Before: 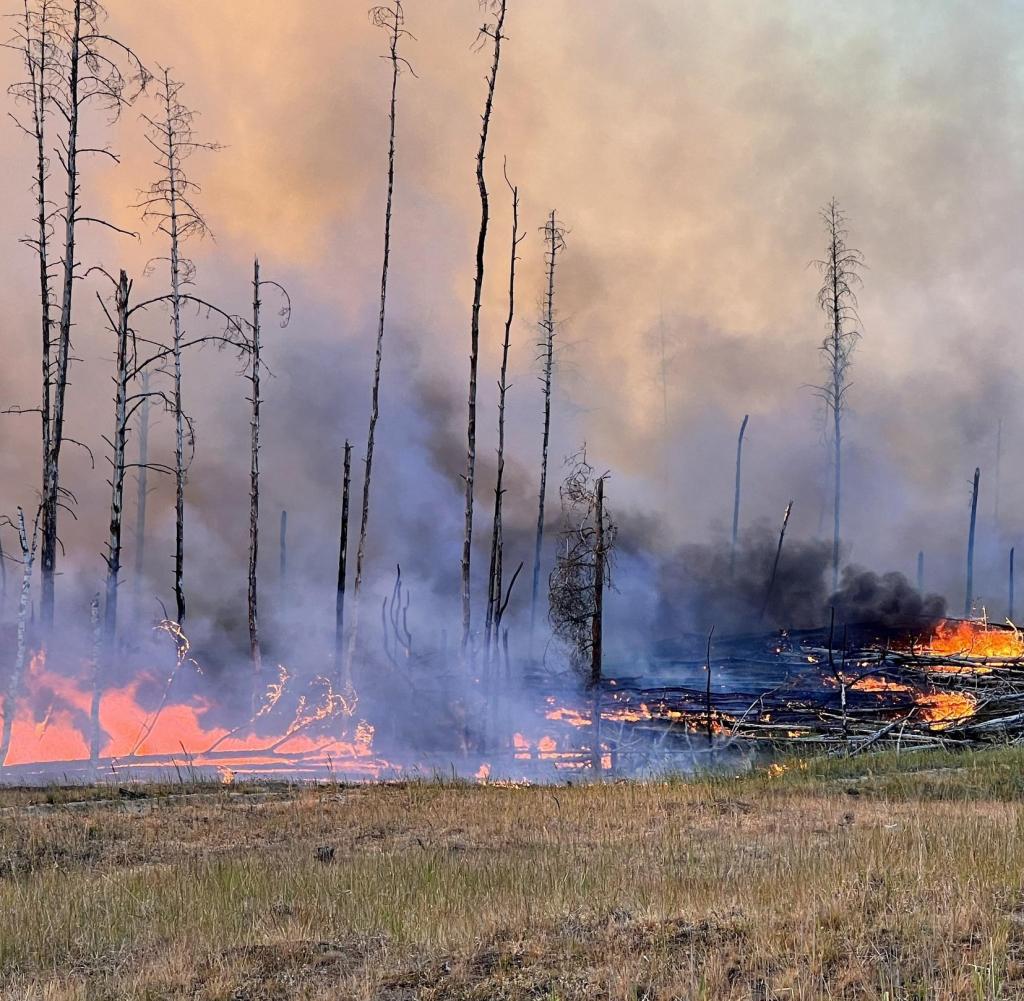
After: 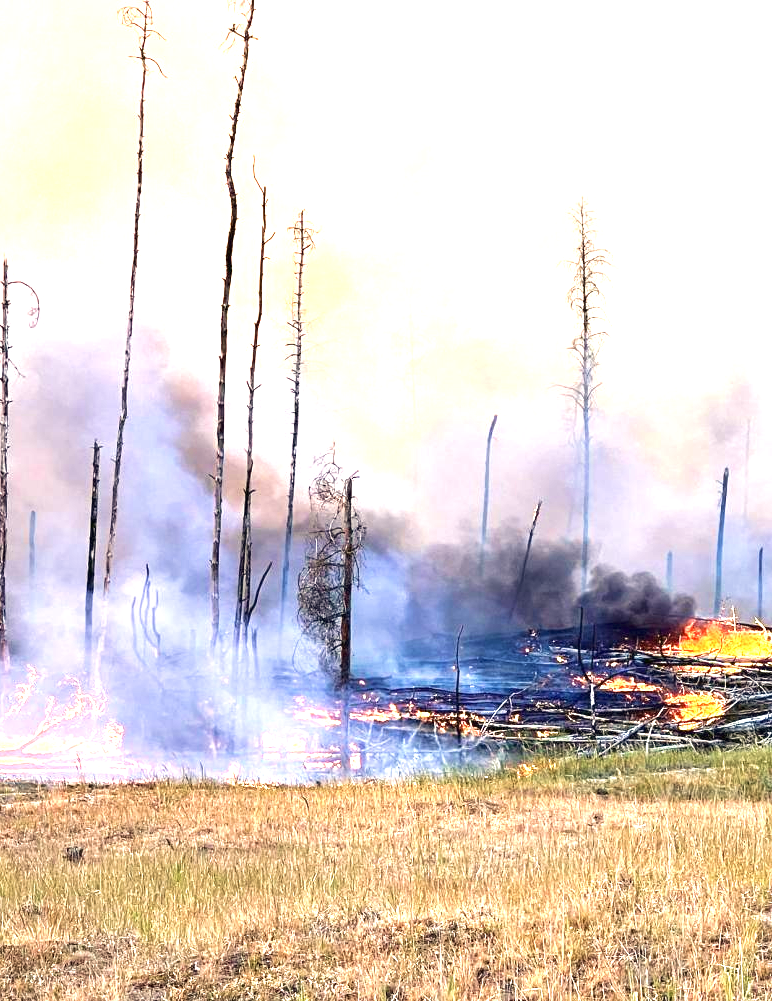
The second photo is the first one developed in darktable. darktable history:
exposure: black level correction 0, exposure 1.741 EV, compensate exposure bias true, compensate highlight preservation false
velvia: on, module defaults
white balance: red 1.045, blue 0.932
crop and rotate: left 24.6%
